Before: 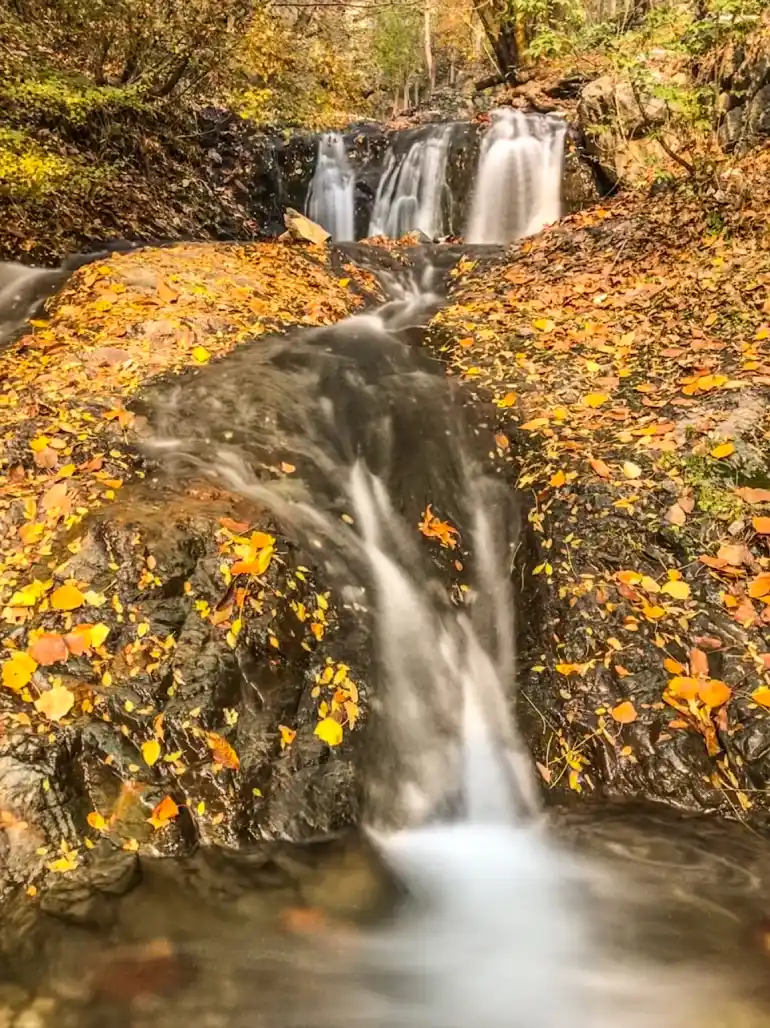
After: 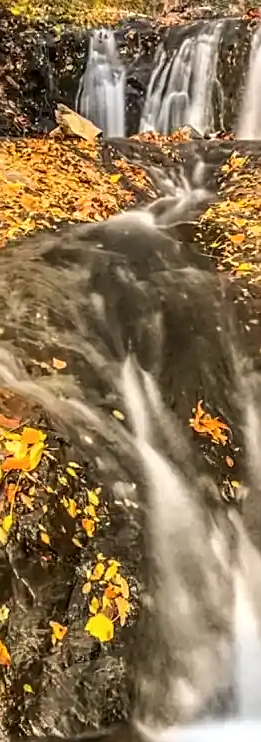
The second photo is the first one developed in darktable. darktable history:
color correction: highlights b* -0.056, saturation 0.979
crop and rotate: left 29.815%, top 10.174%, right 36.234%, bottom 17.591%
local contrast: on, module defaults
sharpen: on, module defaults
